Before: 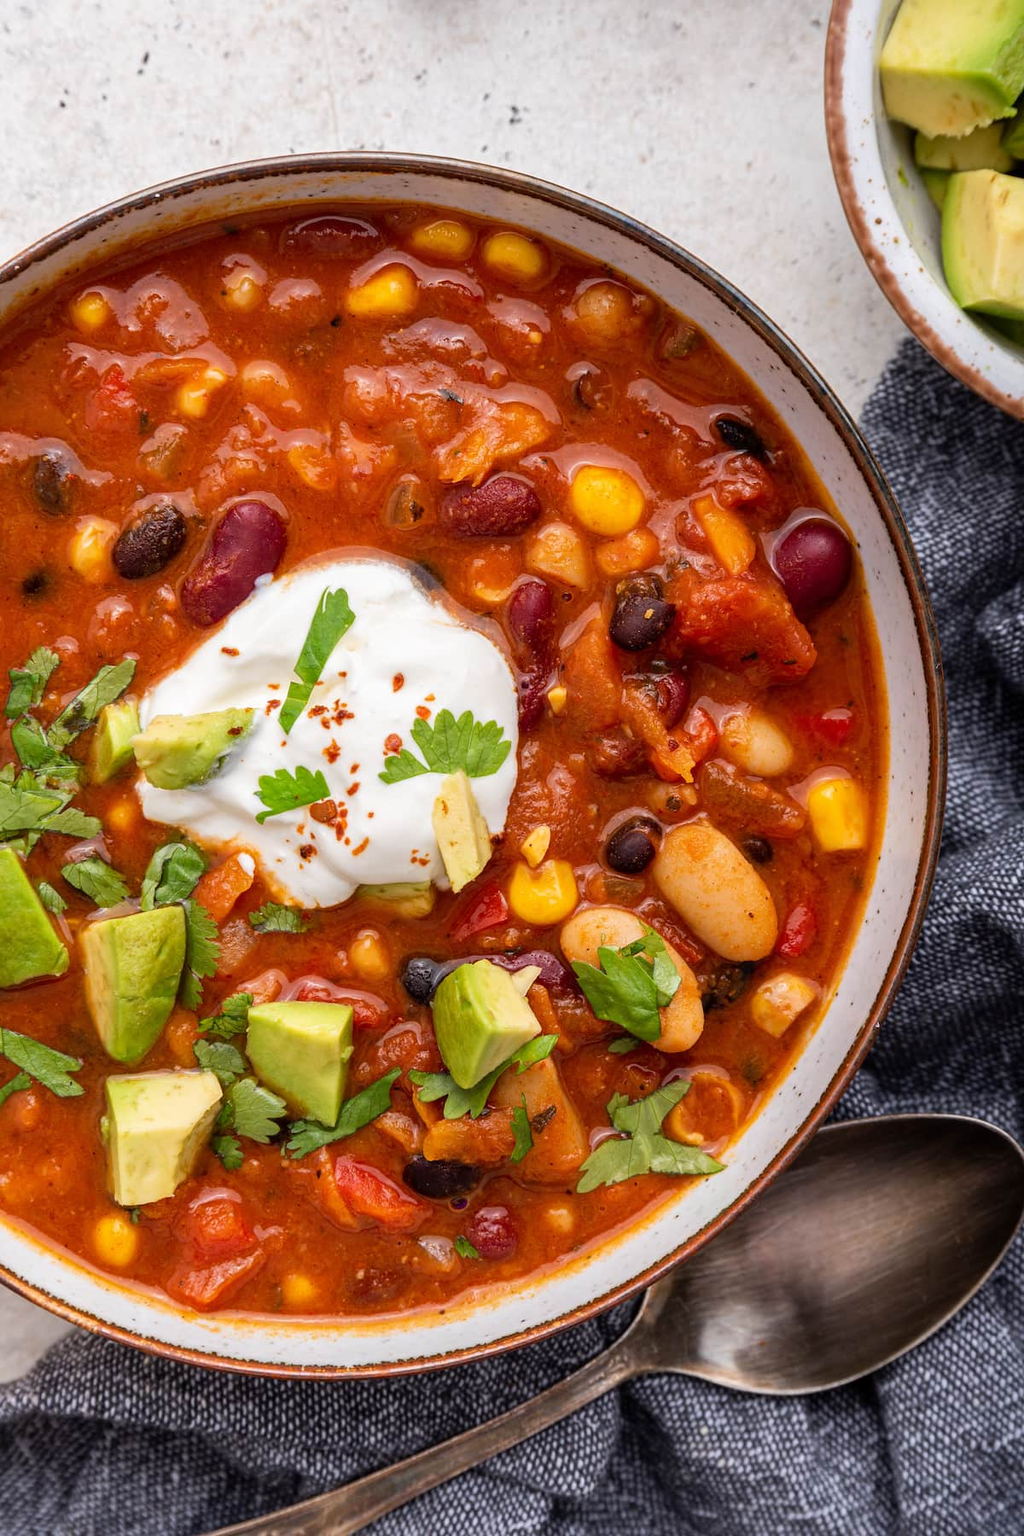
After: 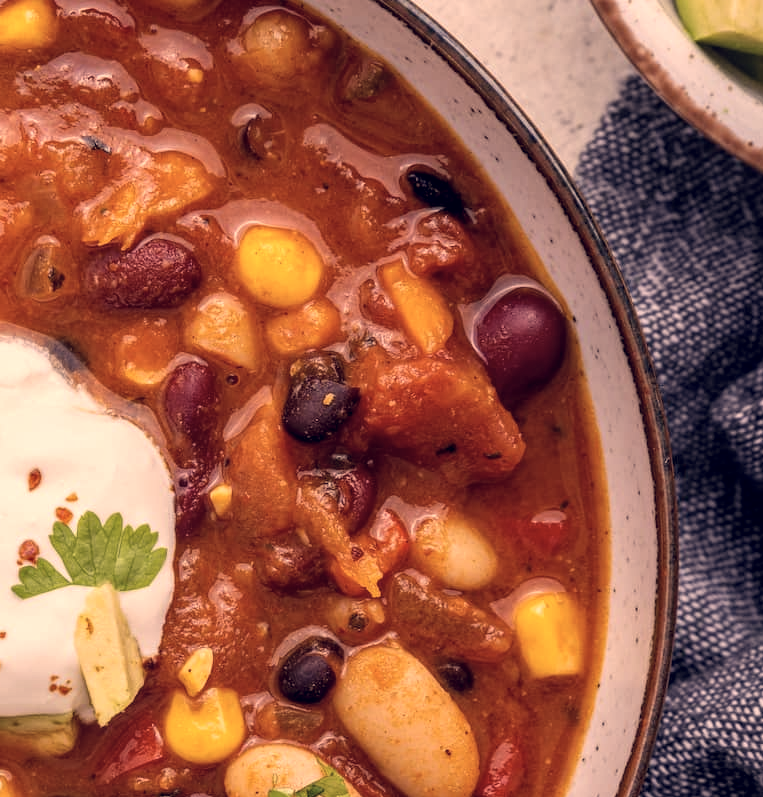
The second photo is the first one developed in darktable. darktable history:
local contrast: on, module defaults
crop: left 36.021%, top 17.816%, right 0.319%, bottom 37.889%
color correction: highlights a* 19.8, highlights b* 27.49, shadows a* 3.49, shadows b* -16.91, saturation 0.715
